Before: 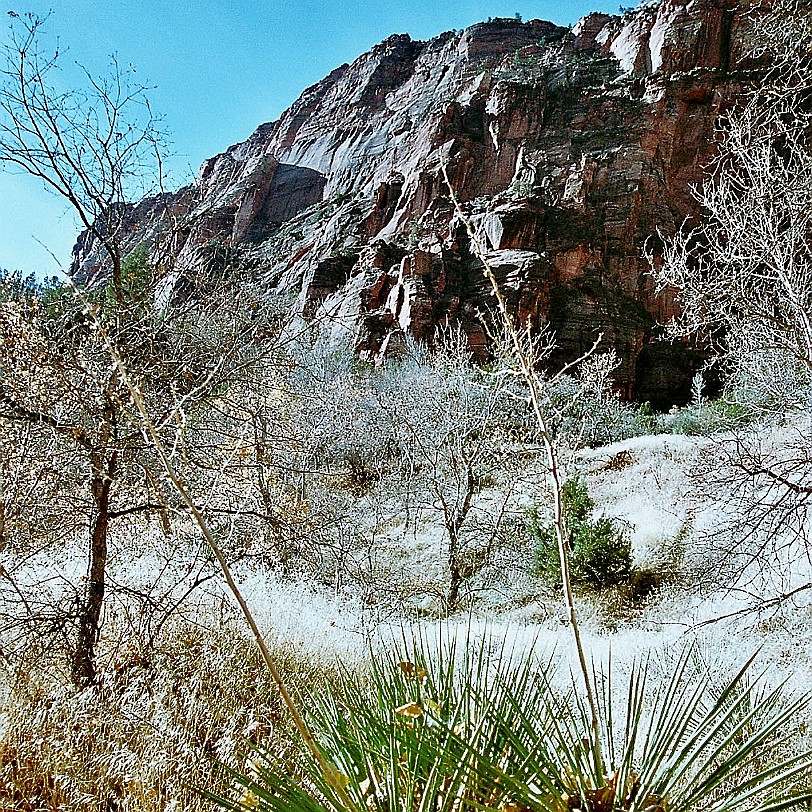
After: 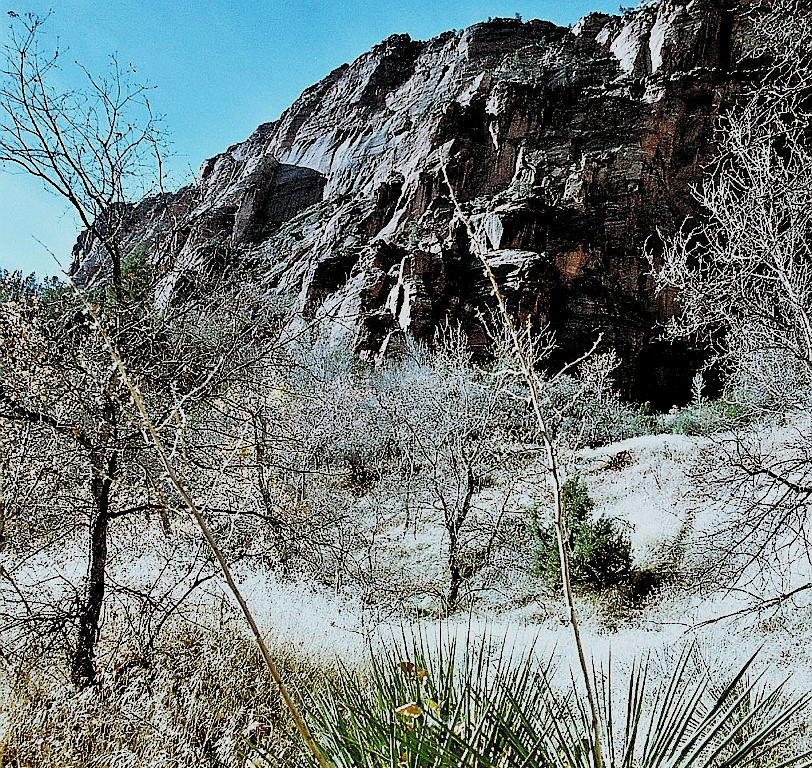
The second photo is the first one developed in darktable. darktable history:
crop and rotate: top 0.008%, bottom 5.301%
filmic rgb: black relative exposure -5.14 EV, white relative exposure 3.98 EV, hardness 2.88, contrast 1.298, highlights saturation mix -30.49%, color science v6 (2022)
local contrast: highlights 100%, shadows 102%, detail 119%, midtone range 0.2
